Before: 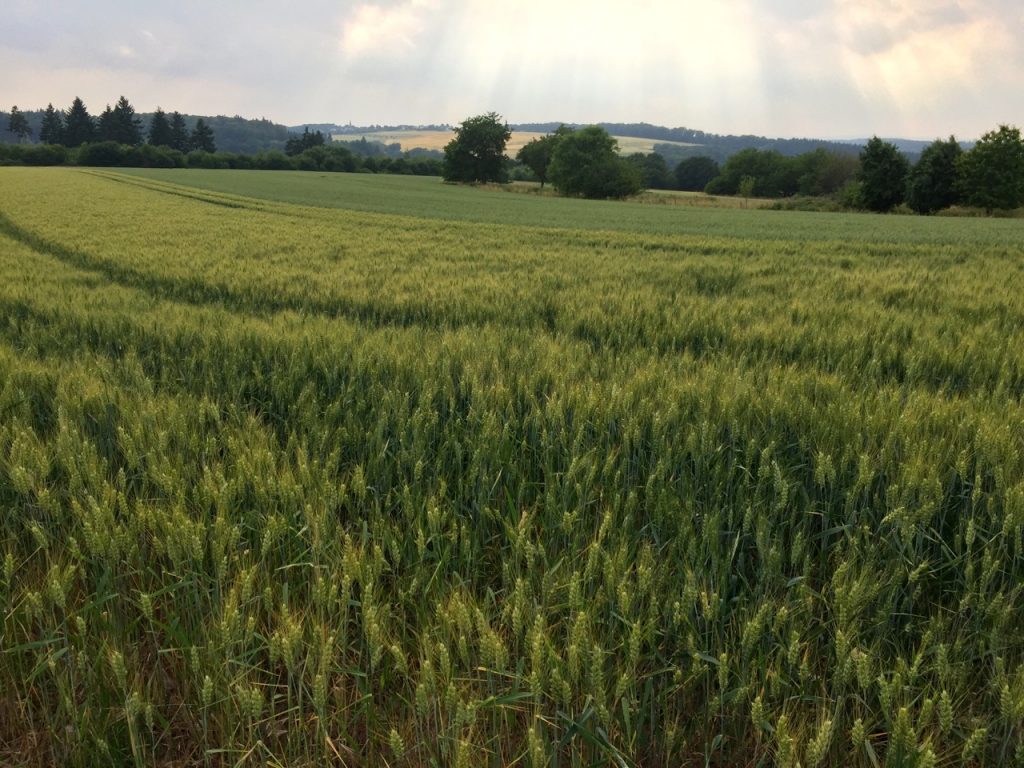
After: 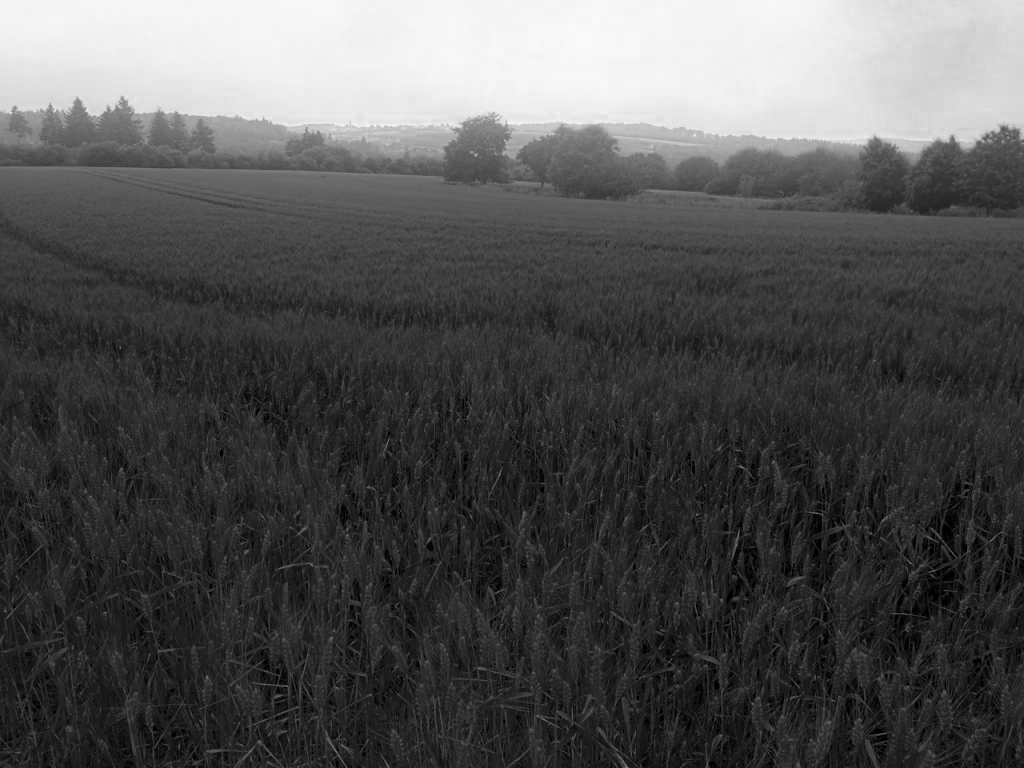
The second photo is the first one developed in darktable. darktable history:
color zones: curves: ch0 [(0.287, 0.048) (0.493, 0.484) (0.737, 0.816)]; ch1 [(0, 0) (0.143, 0) (0.286, 0) (0.429, 0) (0.571, 0) (0.714, 0) (0.857, 0)]
bloom: threshold 82.5%, strength 16.25%
color balance rgb: shadows lift › chroma 2%, shadows lift › hue 217.2°, power › chroma 0.25%, power › hue 60°, highlights gain › chroma 1.5%, highlights gain › hue 309.6°, global offset › luminance -0.5%, perceptual saturation grading › global saturation 15%, global vibrance 20%
